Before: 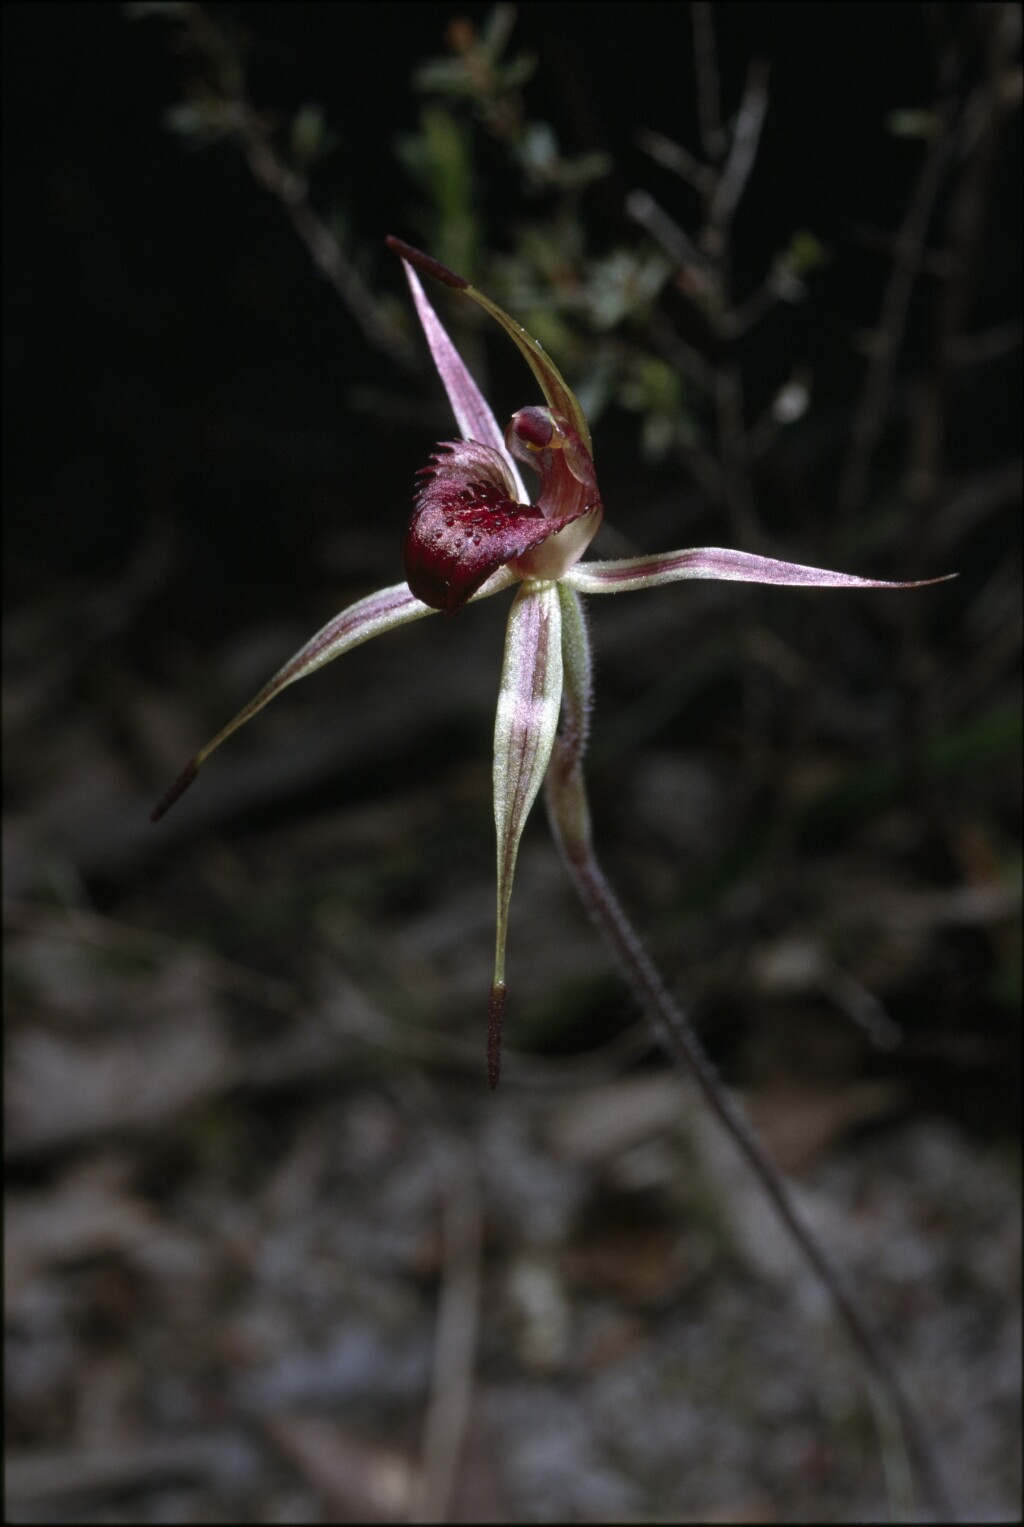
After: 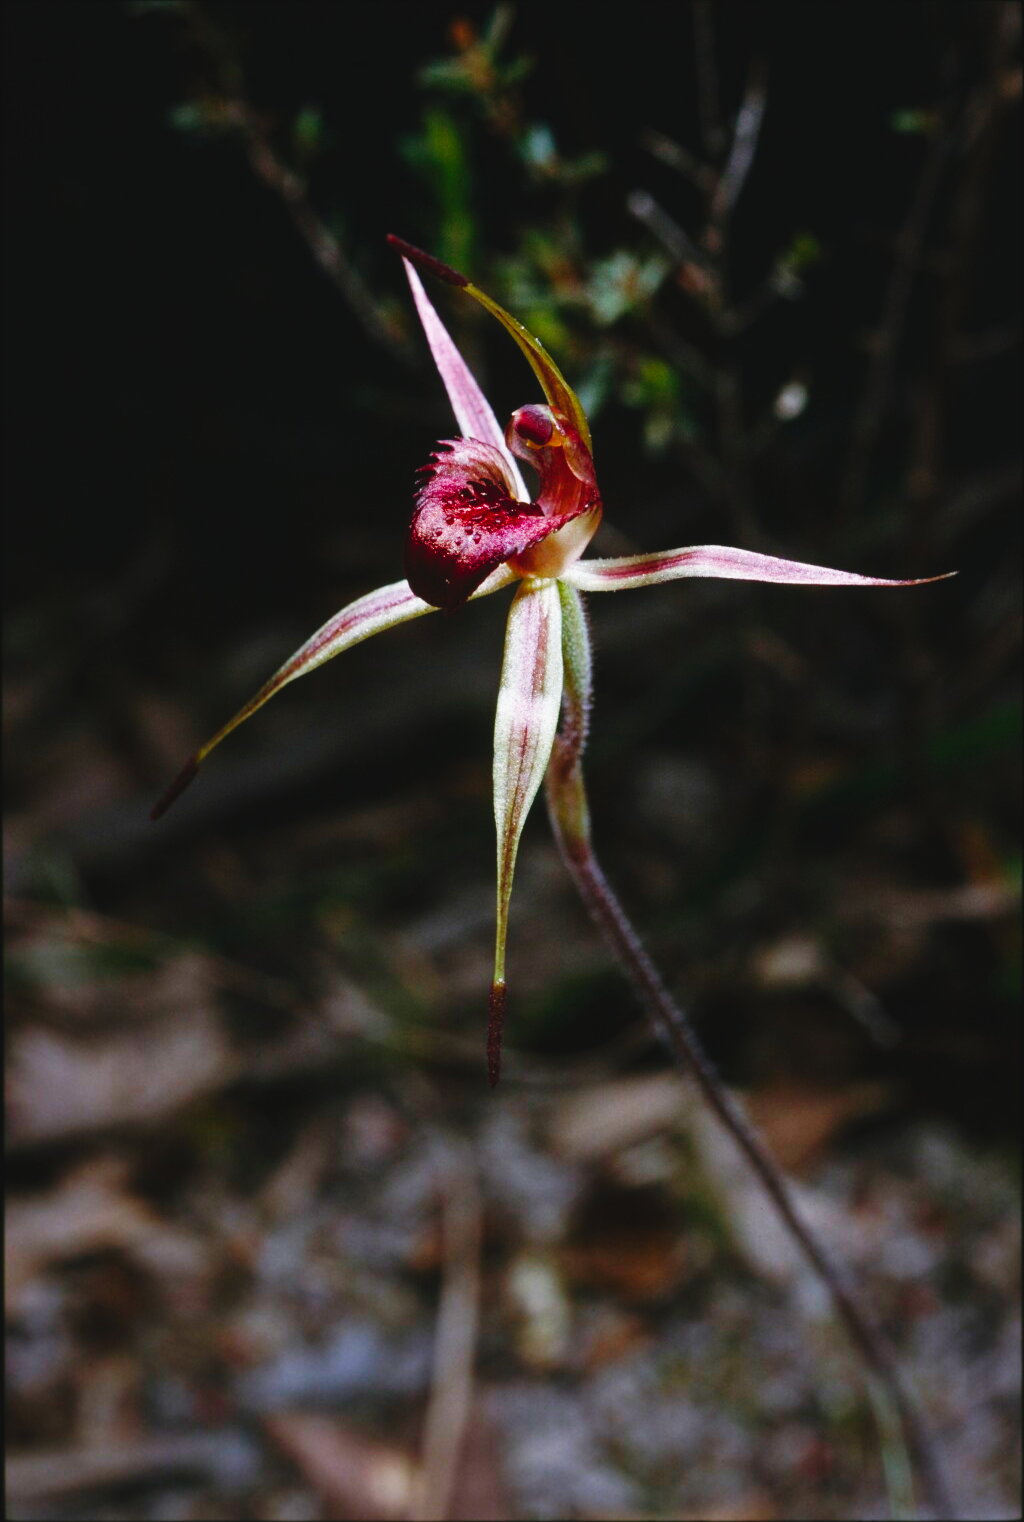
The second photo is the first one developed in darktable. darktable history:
exposure: exposure 0.213 EV, compensate exposure bias true, compensate highlight preservation false
base curve: curves: ch0 [(0, 0) (0.032, 0.025) (0.121, 0.166) (0.206, 0.329) (0.605, 0.79) (1, 1)], preserve colors none
contrast brightness saturation: contrast -0.092, saturation -0.096
crop: top 0.143%, bottom 0.173%
color balance rgb: perceptual saturation grading › global saturation 26.66%, perceptual saturation grading › highlights -28.109%, perceptual saturation grading › mid-tones 15.745%, perceptual saturation grading › shadows 34.036%
